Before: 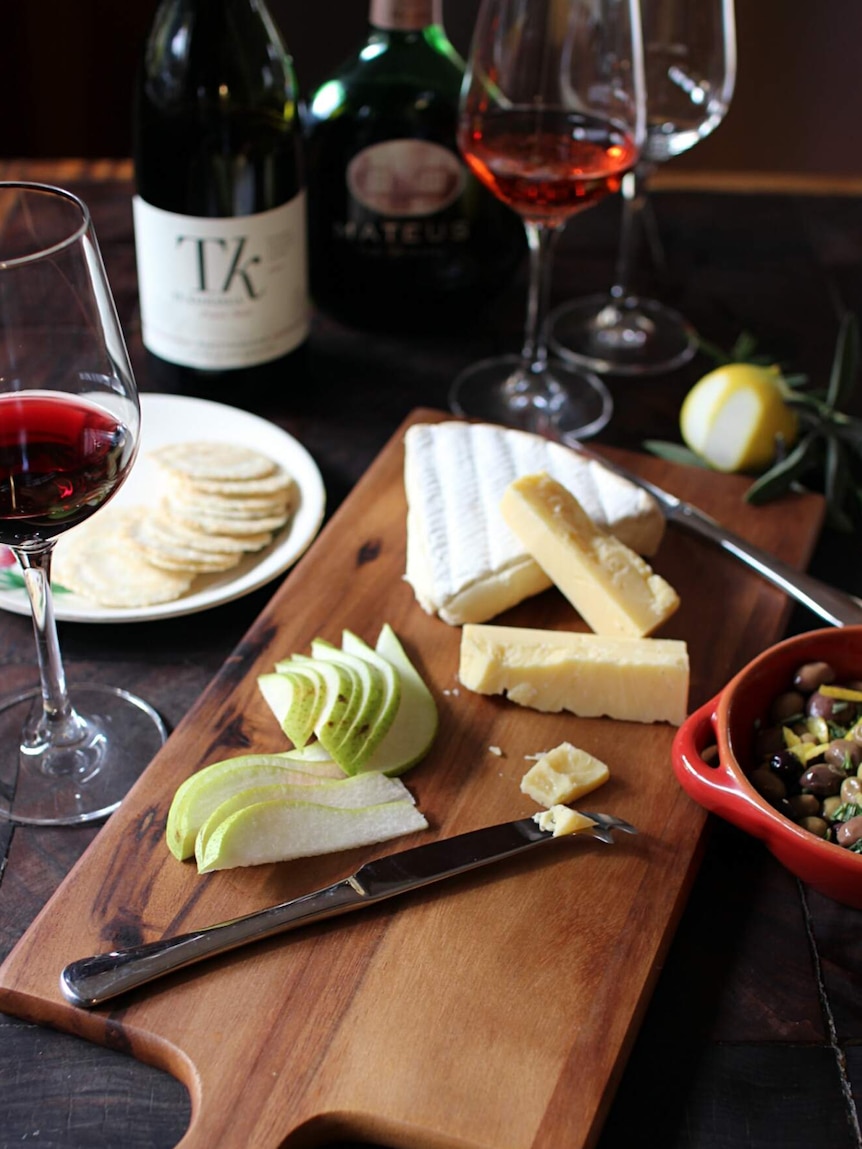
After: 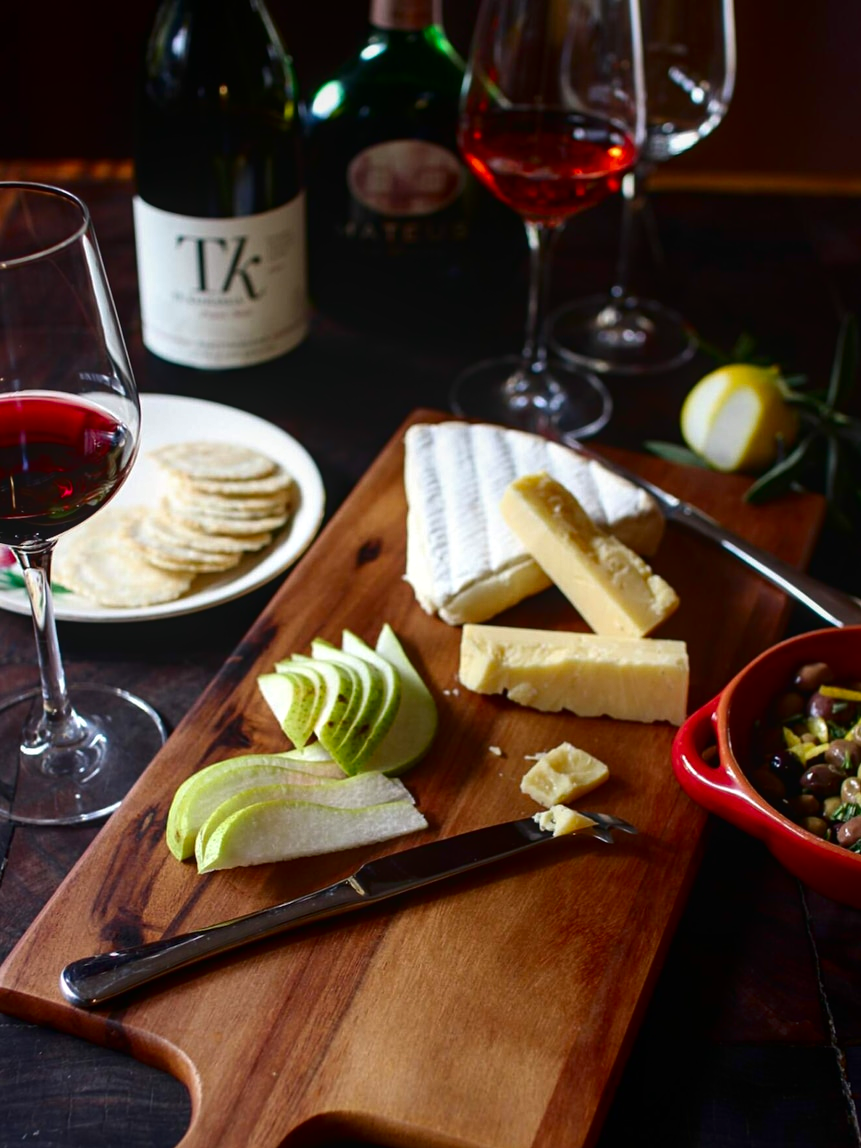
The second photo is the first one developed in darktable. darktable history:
exposure: black level correction 0, exposure 0.199 EV, compensate highlight preservation false
local contrast: detail 109%
contrast brightness saturation: contrast 0.104, brightness -0.268, saturation 0.142
